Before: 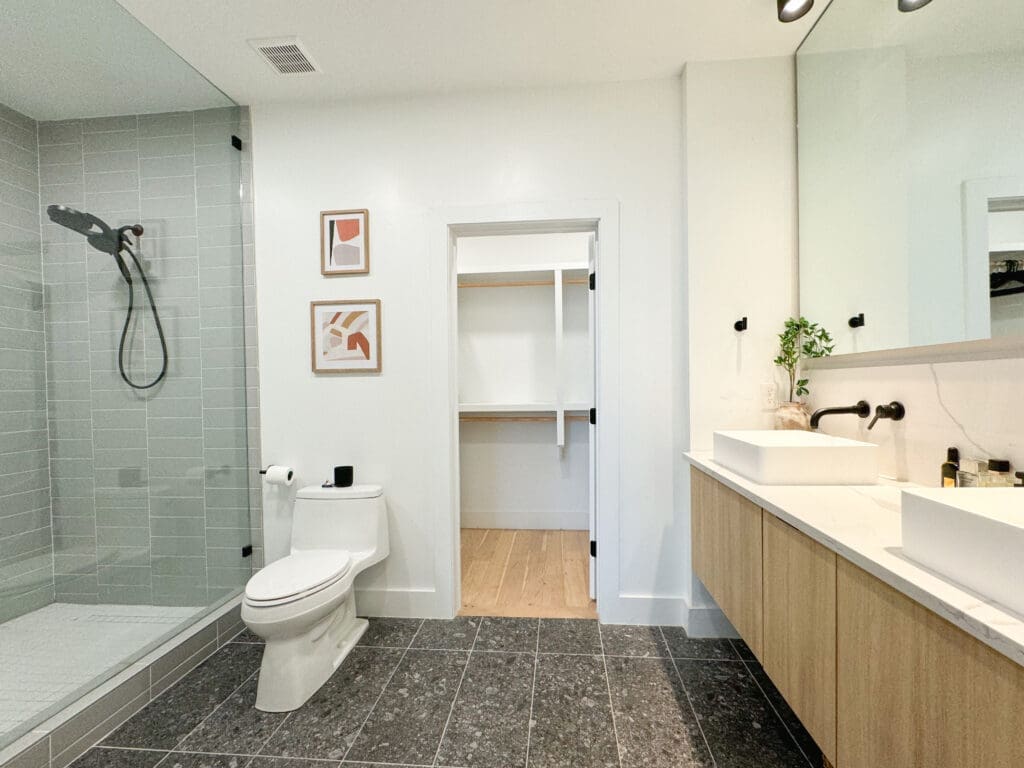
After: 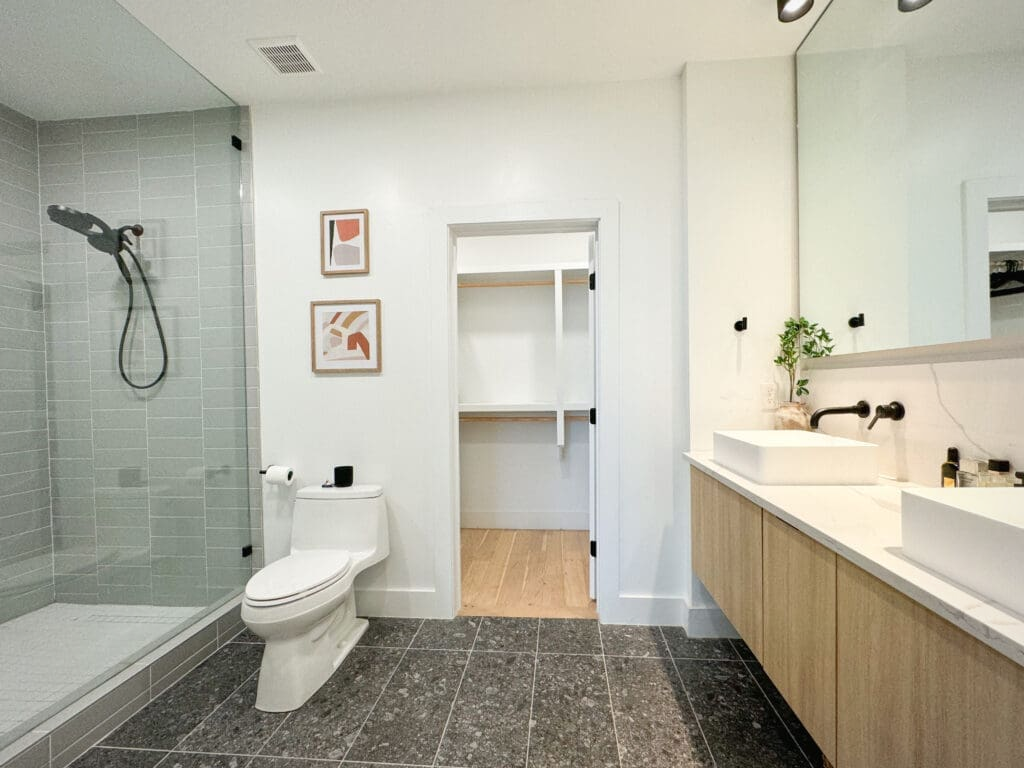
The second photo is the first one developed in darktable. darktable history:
tone equalizer: on, module defaults
vignetting: fall-off radius 63.81%, brightness -0.322
